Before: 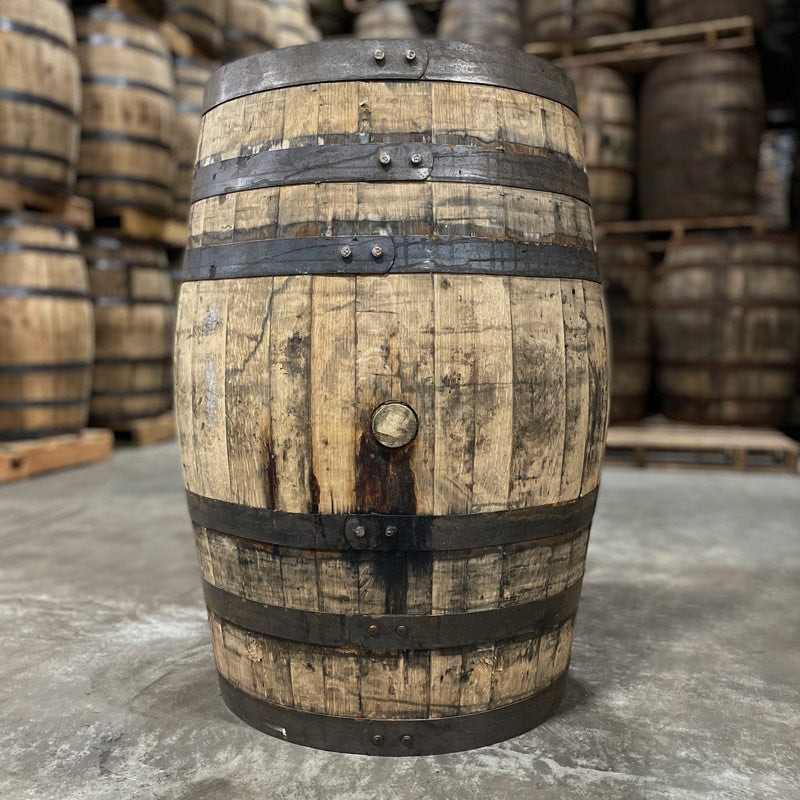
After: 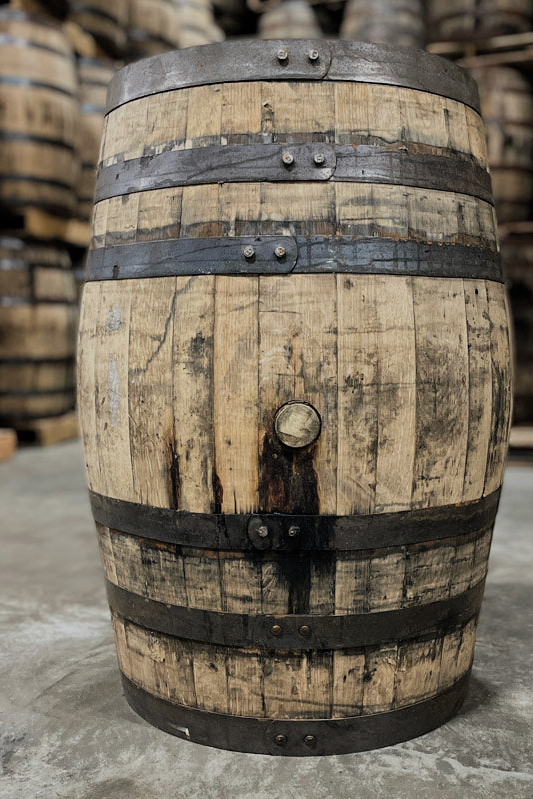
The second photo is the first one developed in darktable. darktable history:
filmic rgb: black relative exposure -7.65 EV, white relative exposure 4.56 EV, threshold 2.97 EV, hardness 3.61, color science v4 (2020), enable highlight reconstruction true
tone equalizer: edges refinement/feathering 500, mask exposure compensation -1.57 EV, preserve details no
crop and rotate: left 12.355%, right 20.906%
